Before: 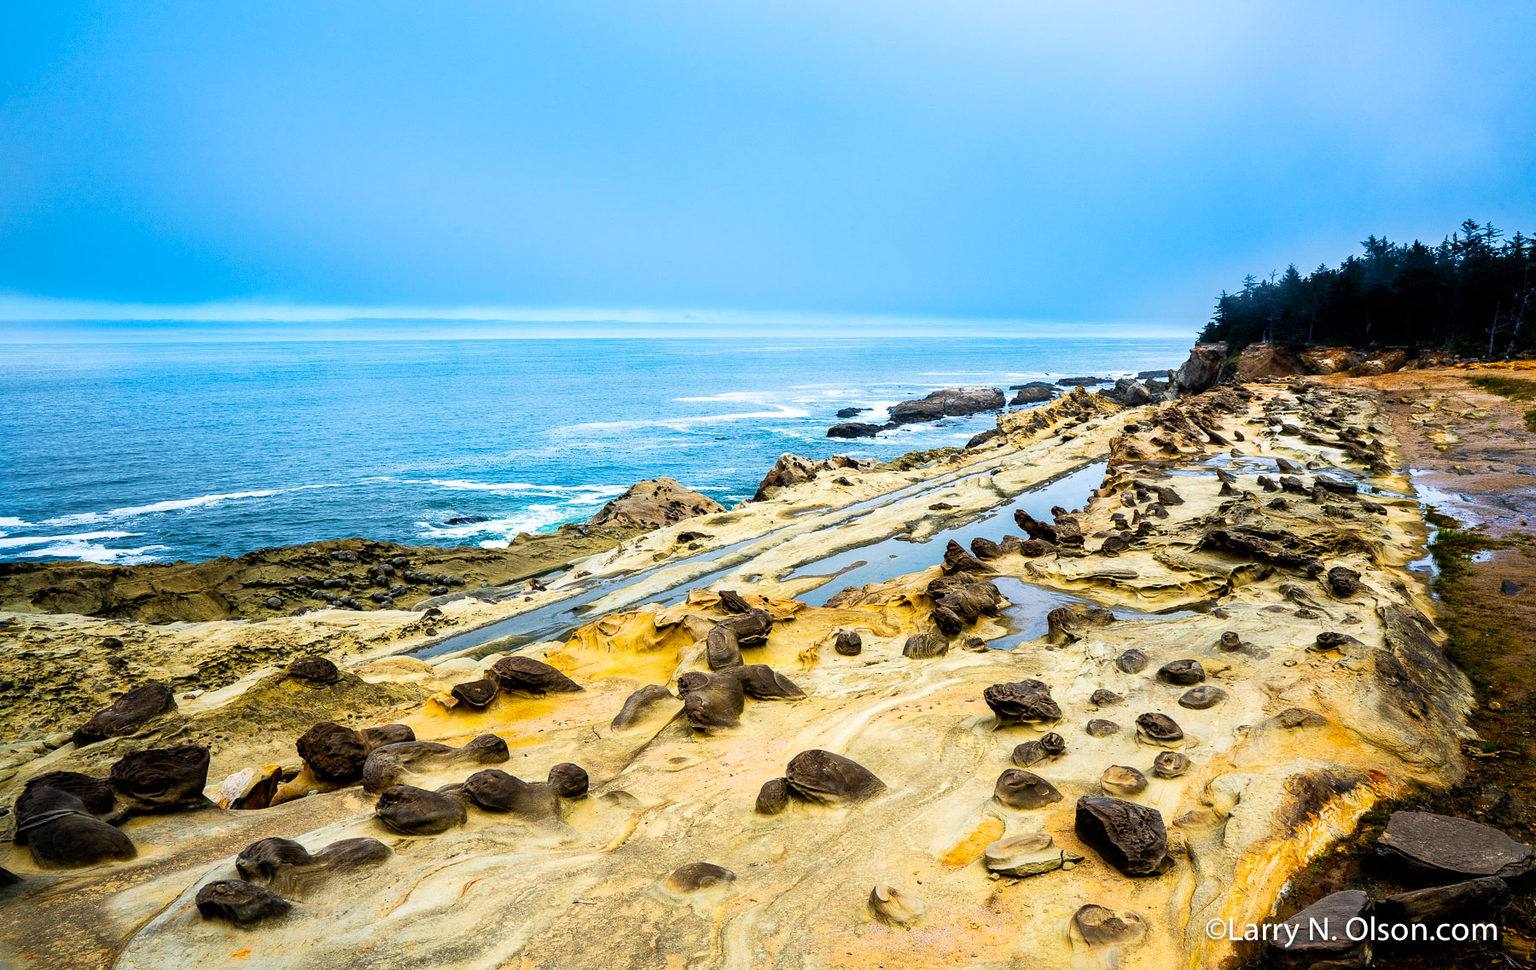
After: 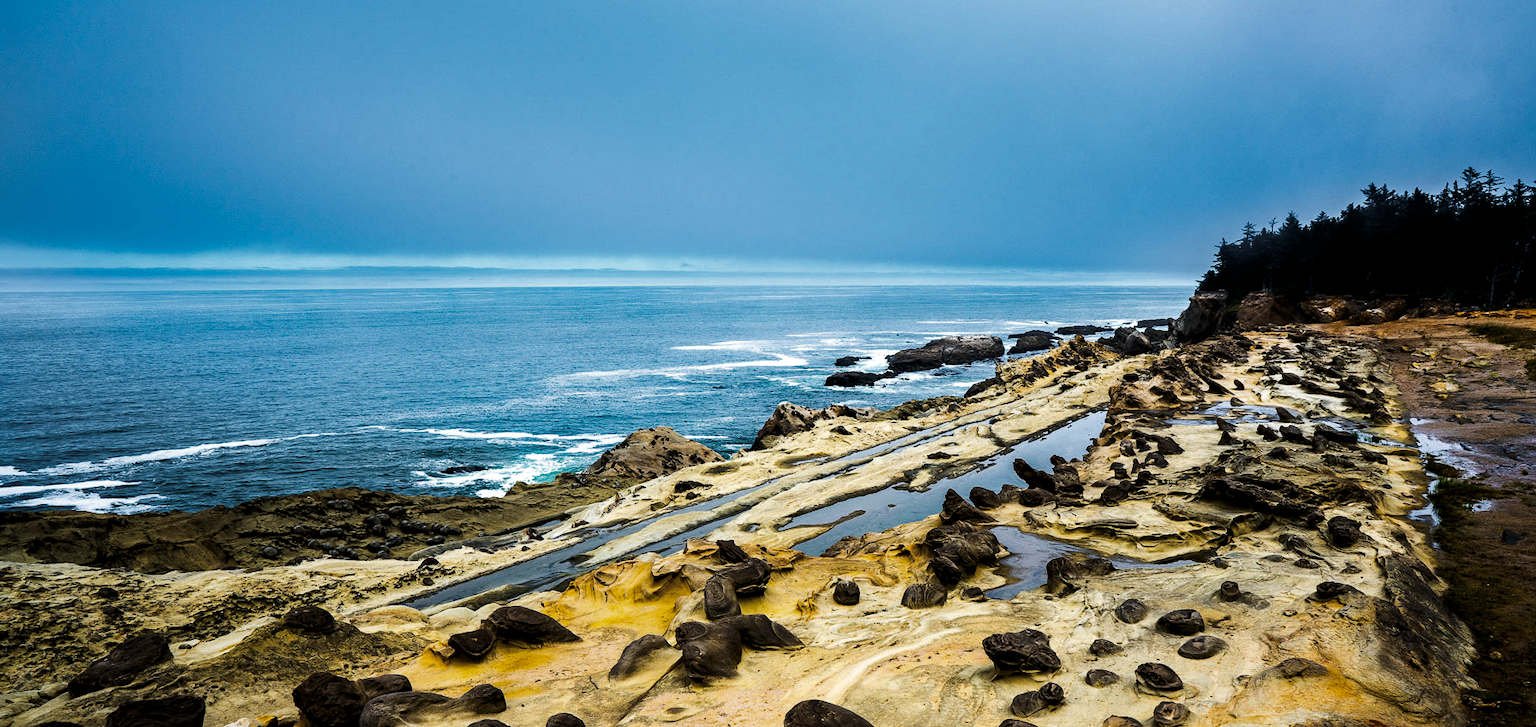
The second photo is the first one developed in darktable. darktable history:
crop: left 0.387%, top 5.469%, bottom 19.809%
haze removal: compatibility mode true, adaptive false
levels: levels [0, 0.618, 1]
